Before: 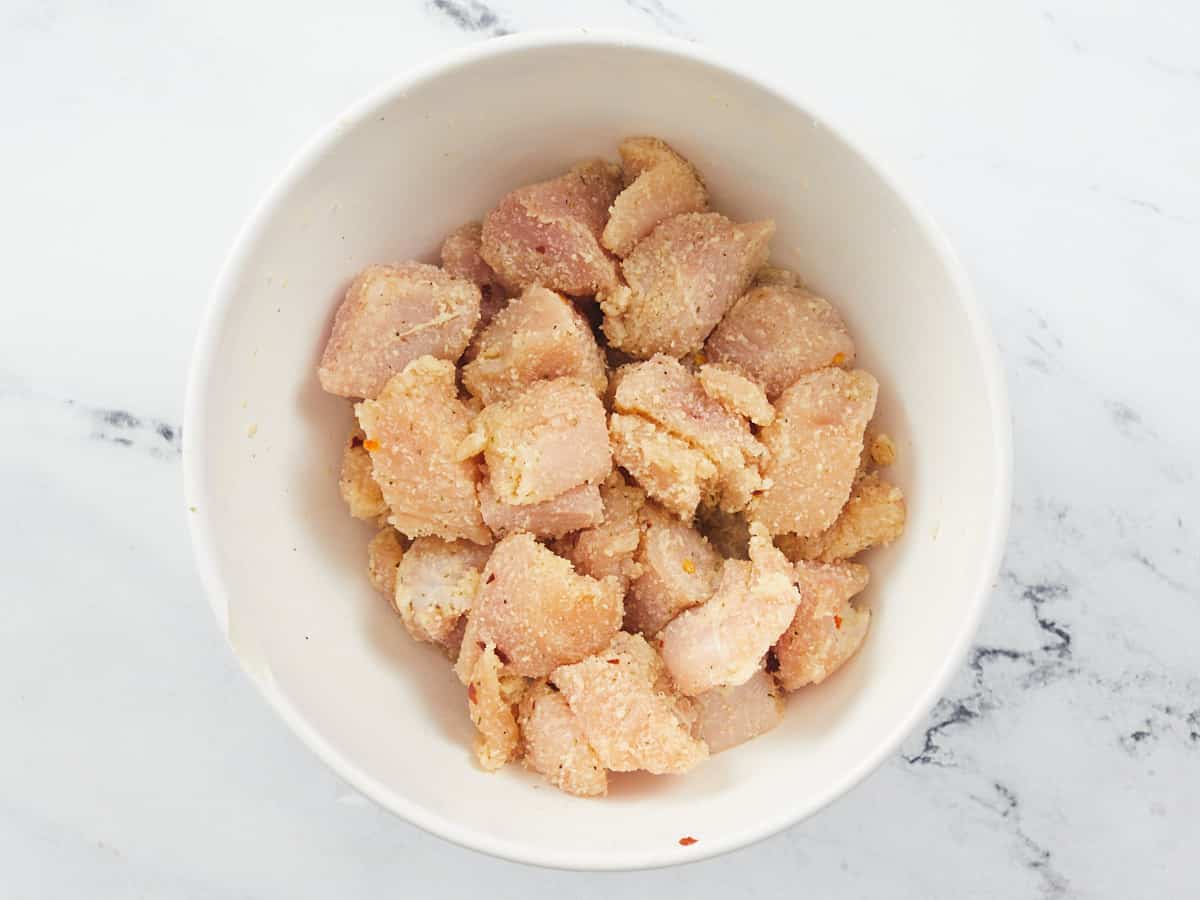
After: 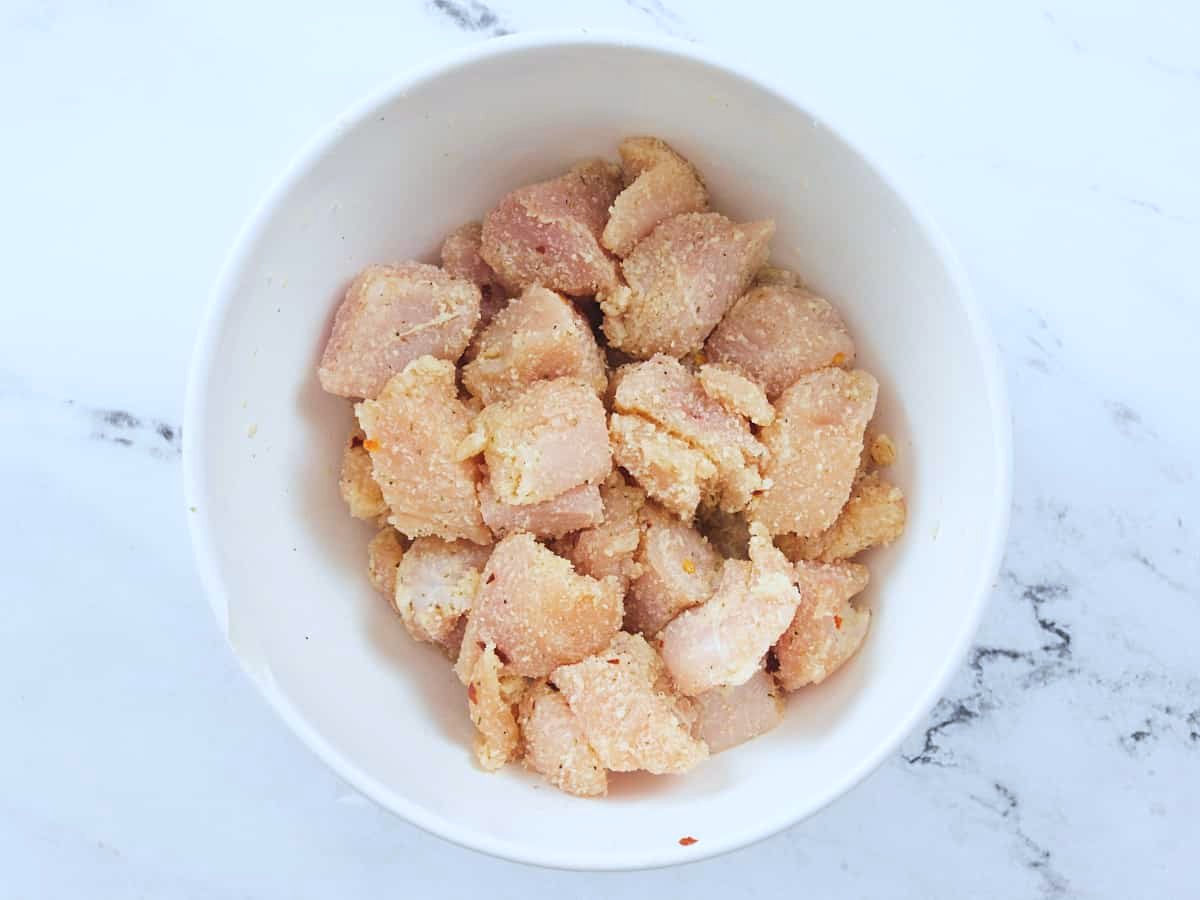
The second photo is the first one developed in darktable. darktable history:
color calibration: x 0.37, y 0.382, temperature 4319.81 K
